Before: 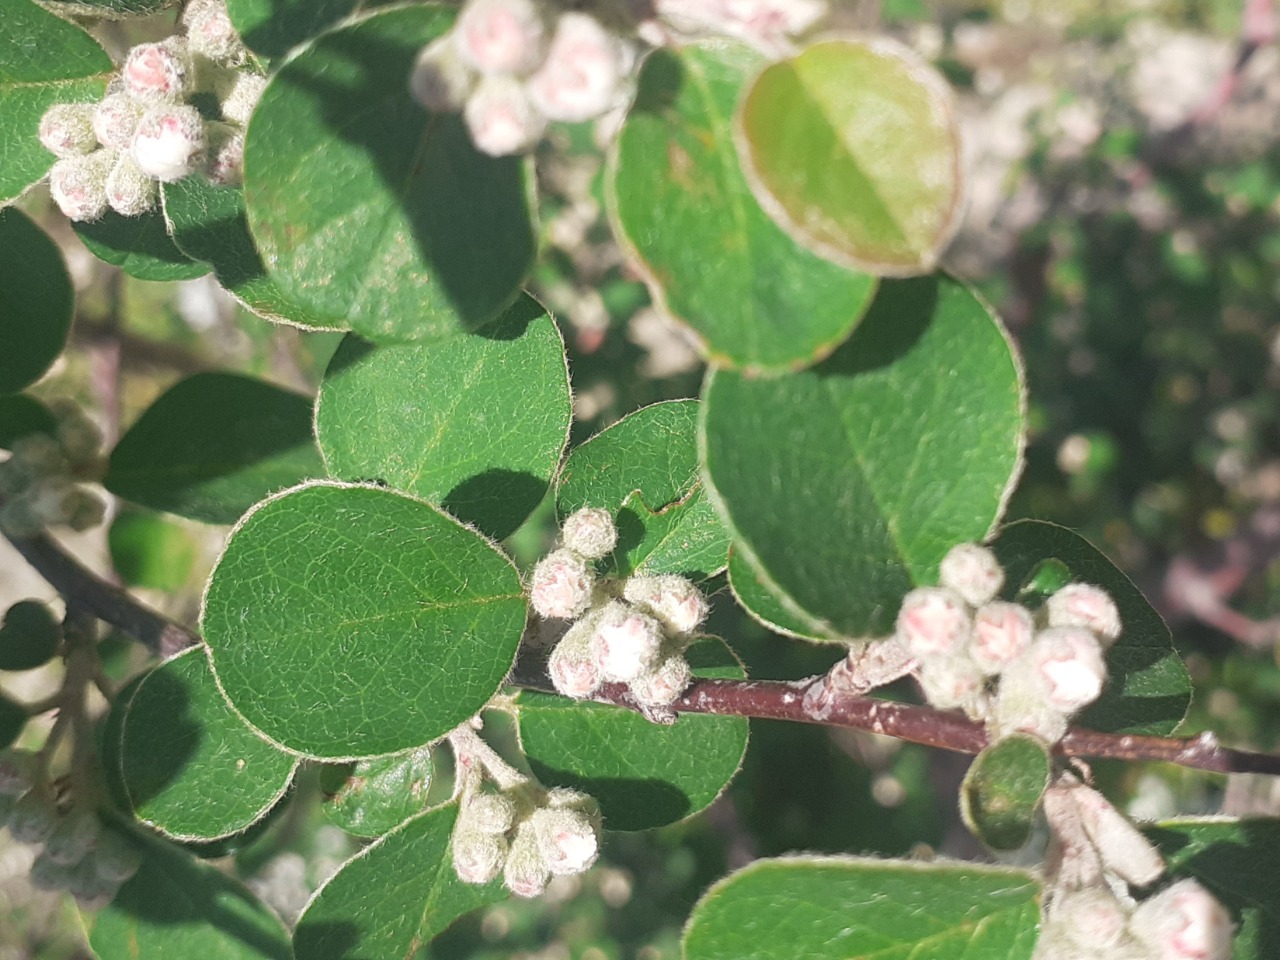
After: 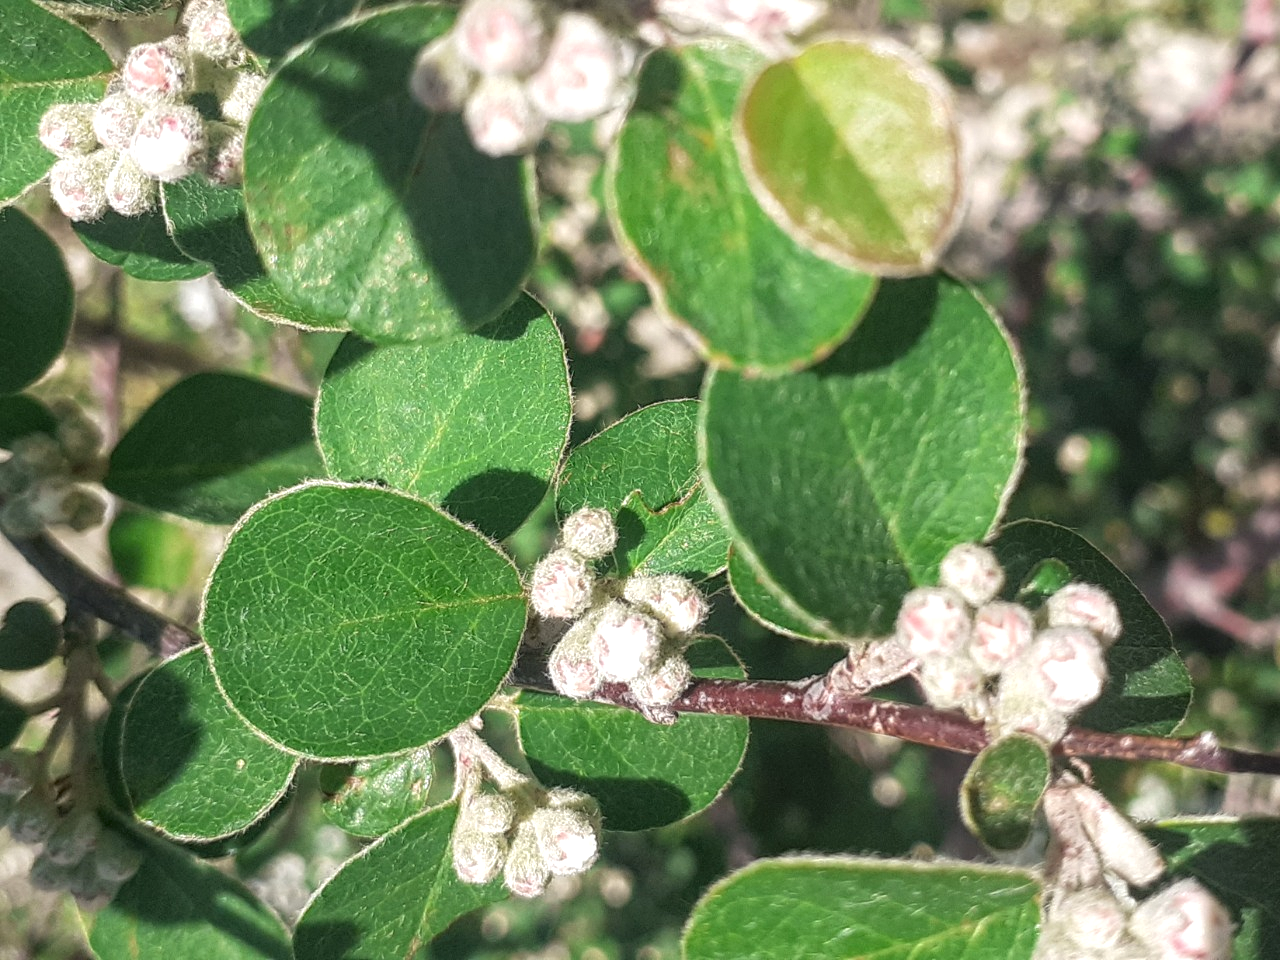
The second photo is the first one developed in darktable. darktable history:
local contrast: highlights 100%, shadows 102%, detail 199%, midtone range 0.2
contrast brightness saturation: contrast 0.035, saturation 0.074
